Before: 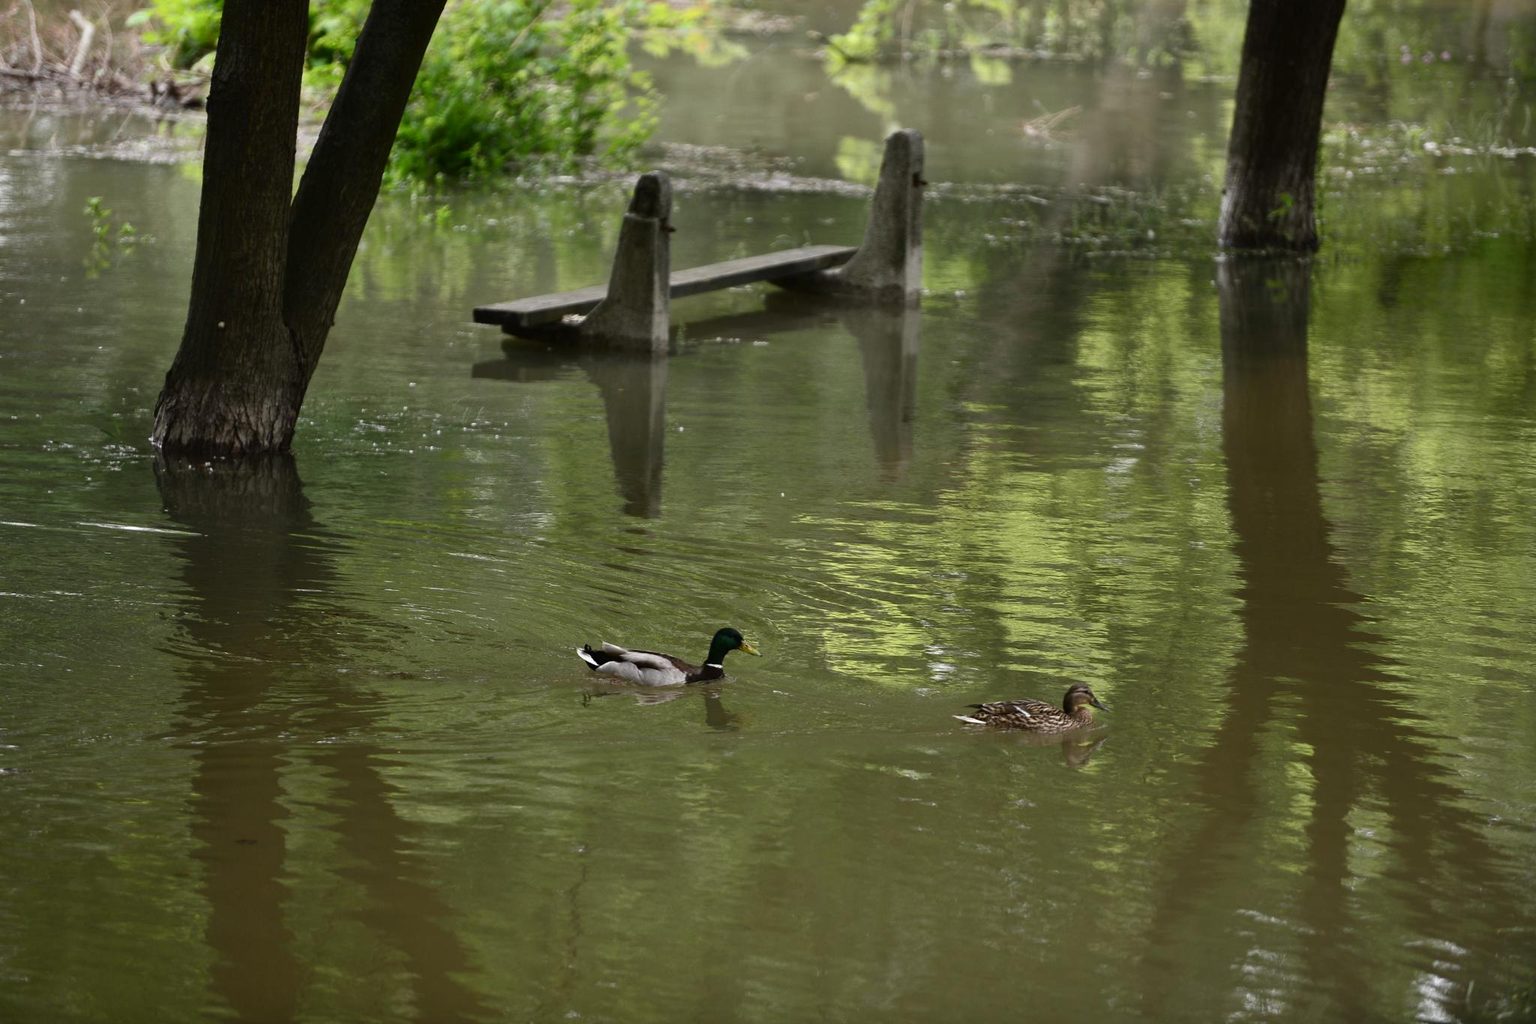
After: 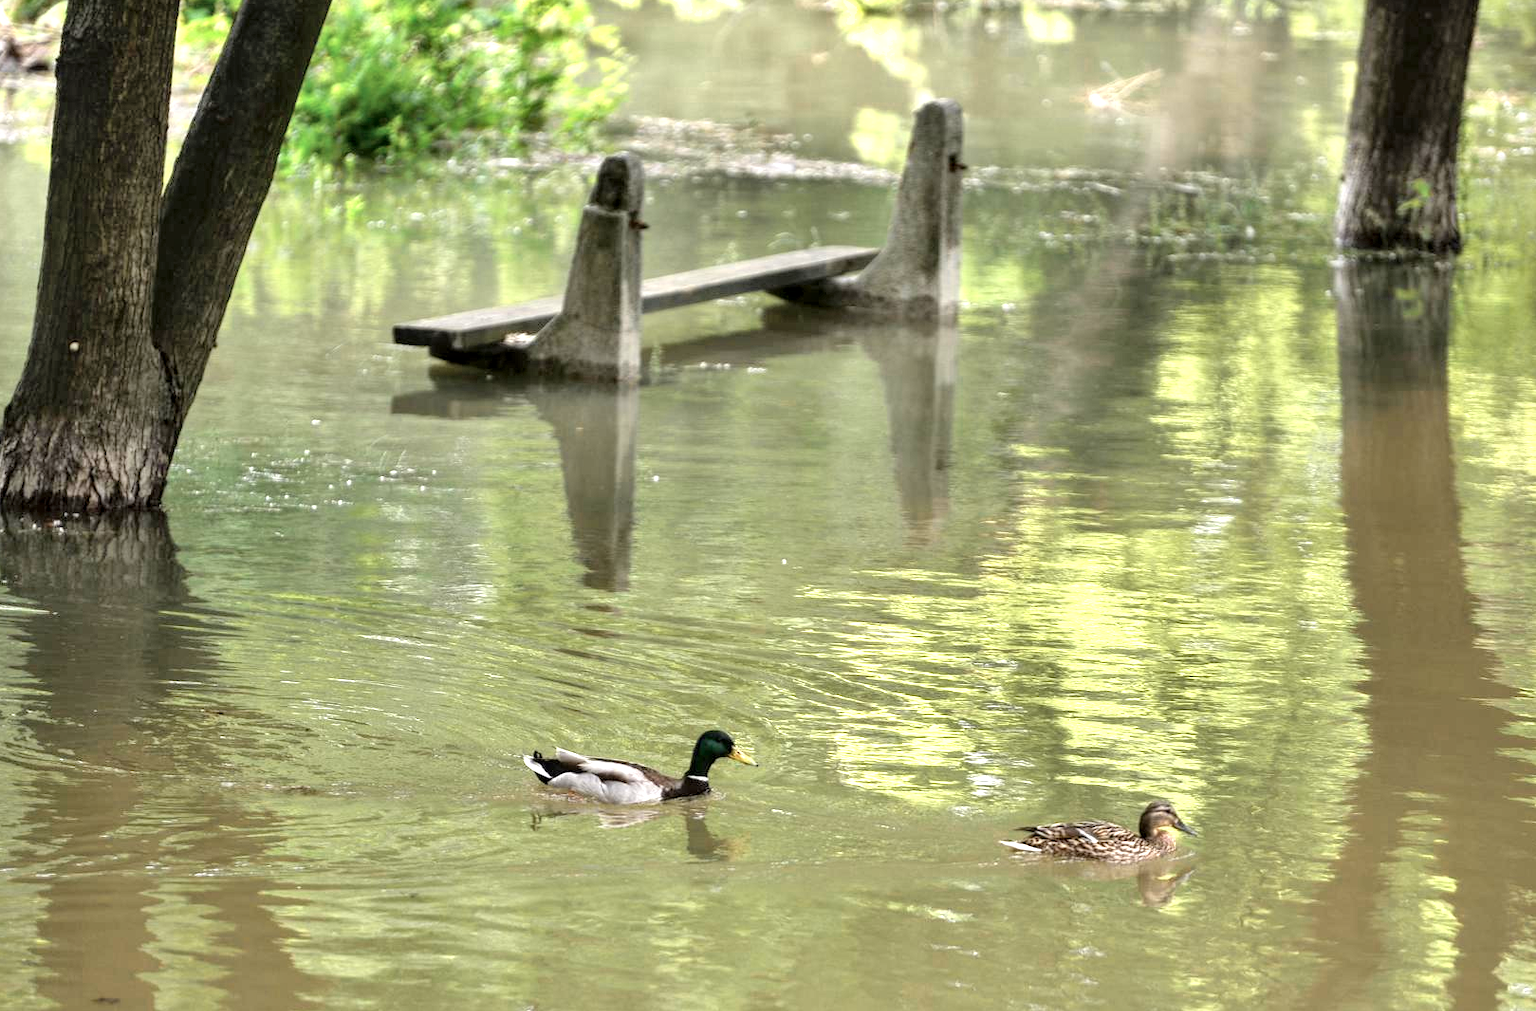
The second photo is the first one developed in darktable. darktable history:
crop and rotate: left 10.603%, top 5.047%, right 10.336%, bottom 16.895%
tone curve: curves: ch0 [(0, 0) (0.26, 0.424) (0.417, 0.585) (1, 1)], color space Lab, independent channels, preserve colors none
color zones: curves: ch0 [(0.018, 0.548) (0.224, 0.64) (0.425, 0.447) (0.675, 0.575) (0.732, 0.579)]; ch1 [(0.066, 0.487) (0.25, 0.5) (0.404, 0.43) (0.75, 0.421) (0.956, 0.421)]; ch2 [(0.044, 0.561) (0.215, 0.465) (0.399, 0.544) (0.465, 0.548) (0.614, 0.447) (0.724, 0.43) (0.882, 0.623) (0.956, 0.632)]
tone equalizer: on, module defaults
exposure: black level correction 0.001, exposure 1 EV, compensate highlight preservation false
shadows and highlights: soften with gaussian
local contrast: detail 130%
